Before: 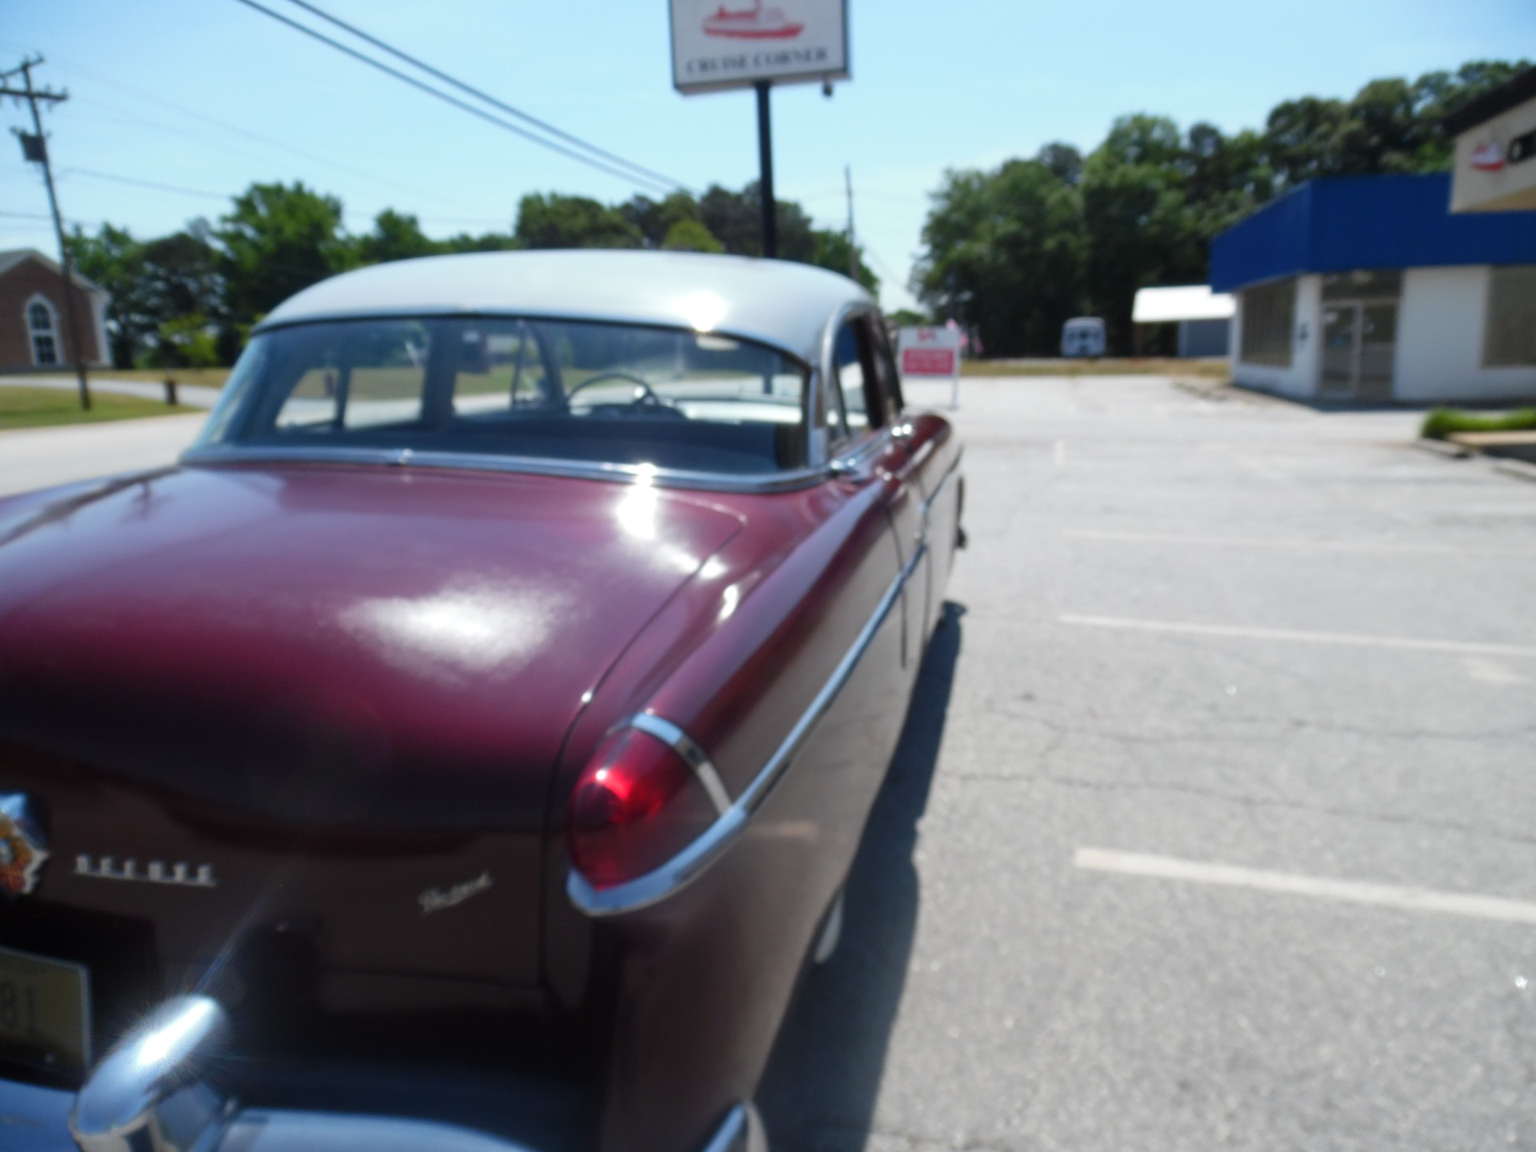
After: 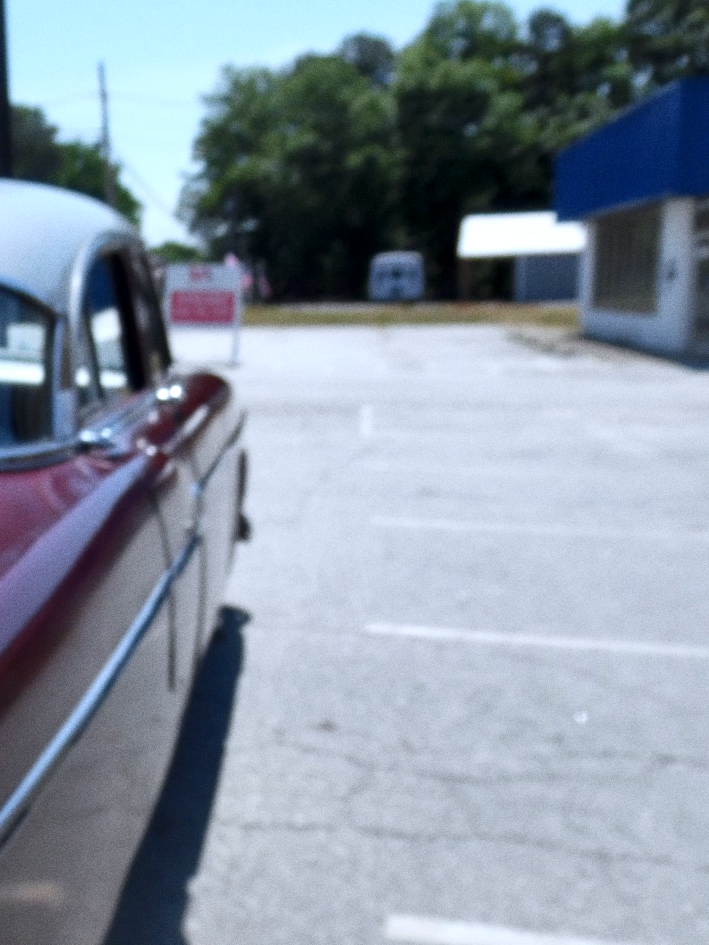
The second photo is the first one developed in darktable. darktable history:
white balance: red 0.954, blue 1.079
grain: coarseness 0.47 ISO
crop and rotate: left 49.936%, top 10.094%, right 13.136%, bottom 24.256%
local contrast: mode bilateral grid, contrast 100, coarseness 100, detail 165%, midtone range 0.2
